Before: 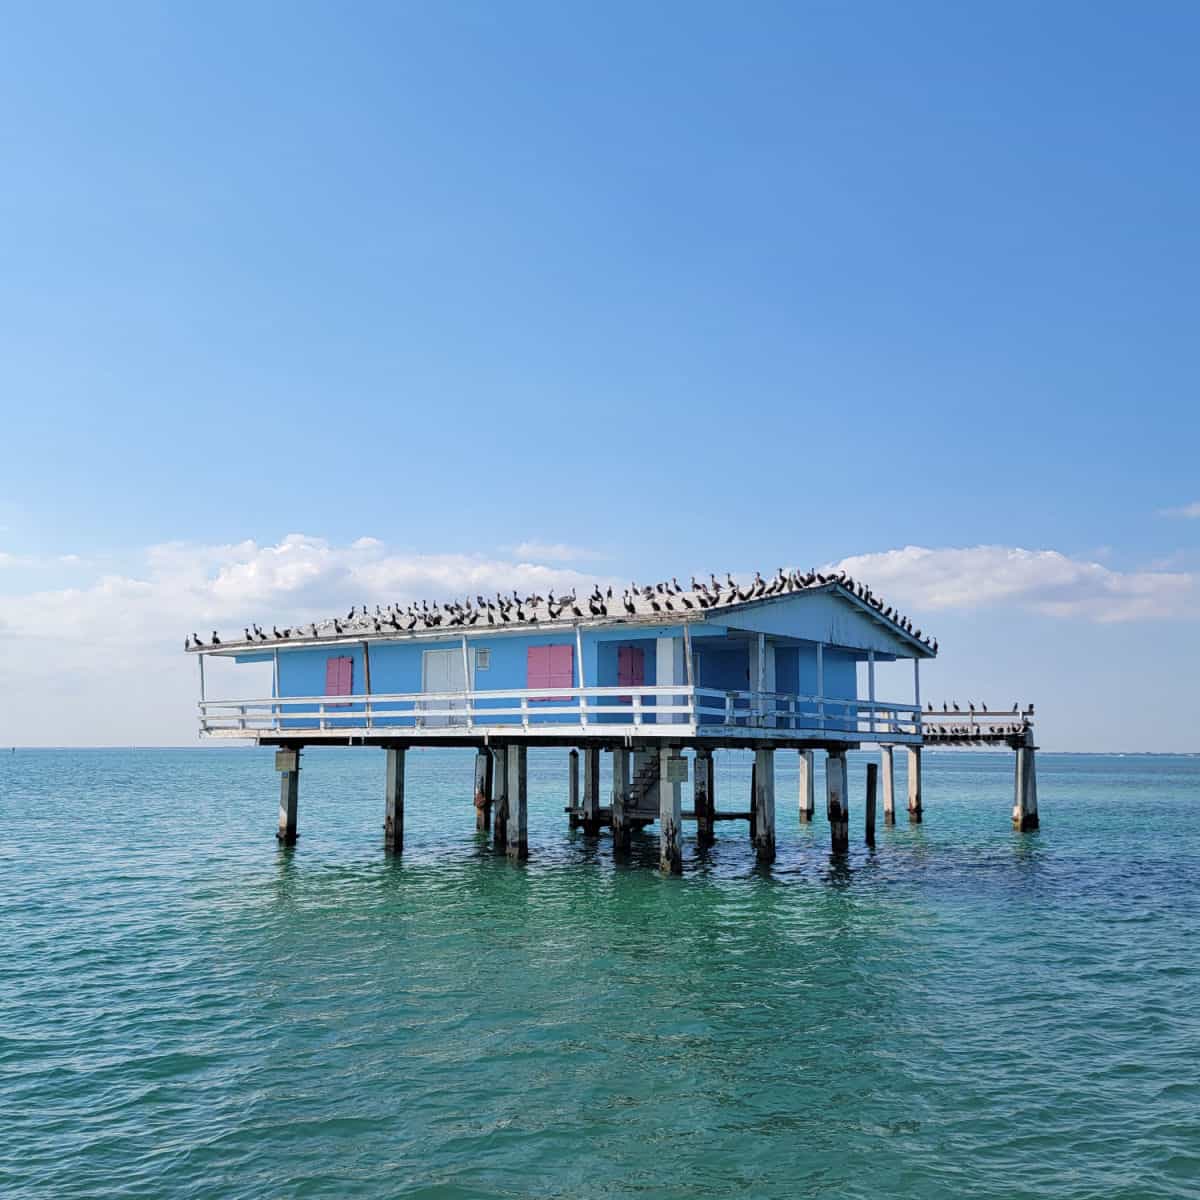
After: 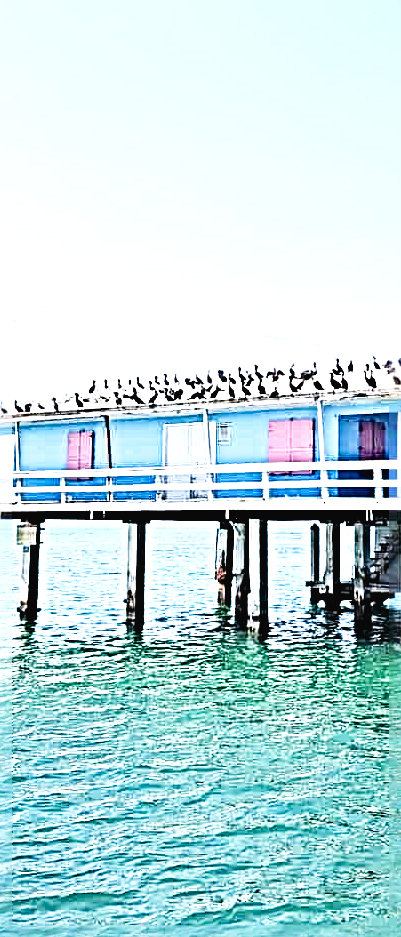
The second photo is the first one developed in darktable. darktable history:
crop and rotate: left 21.649%, top 18.882%, right 44.859%, bottom 2.973%
exposure: black level correction 0, exposure 1.445 EV, compensate highlight preservation false
sharpen: radius 6.293, amount 1.804, threshold 0.099
tone curve: curves: ch0 [(0, 0.024) (0.049, 0.038) (0.176, 0.162) (0.311, 0.337) (0.416, 0.471) (0.565, 0.658) (0.817, 0.911) (1, 1)]; ch1 [(0, 0) (0.351, 0.347) (0.446, 0.42) (0.481, 0.463) (0.504, 0.504) (0.522, 0.521) (0.546, 0.563) (0.622, 0.664) (0.728, 0.786) (1, 1)]; ch2 [(0, 0) (0.327, 0.324) (0.427, 0.413) (0.458, 0.444) (0.502, 0.504) (0.526, 0.539) (0.547, 0.581) (0.601, 0.61) (0.76, 0.765) (1, 1)], preserve colors none
